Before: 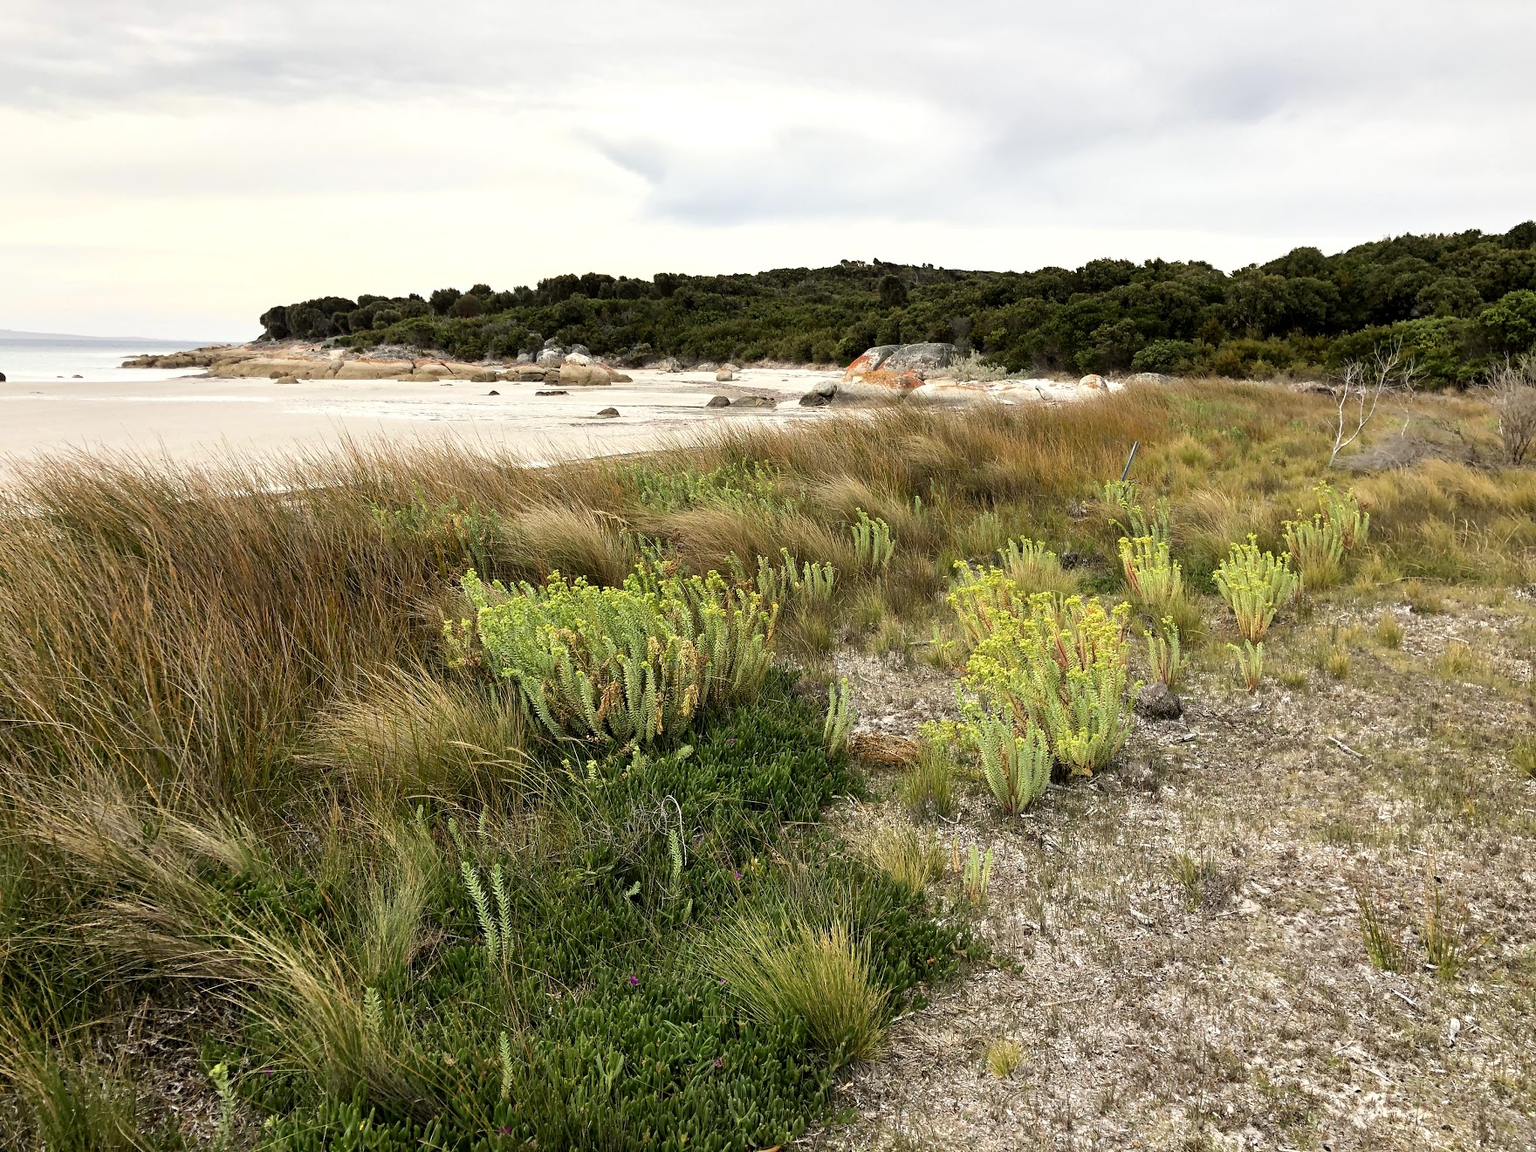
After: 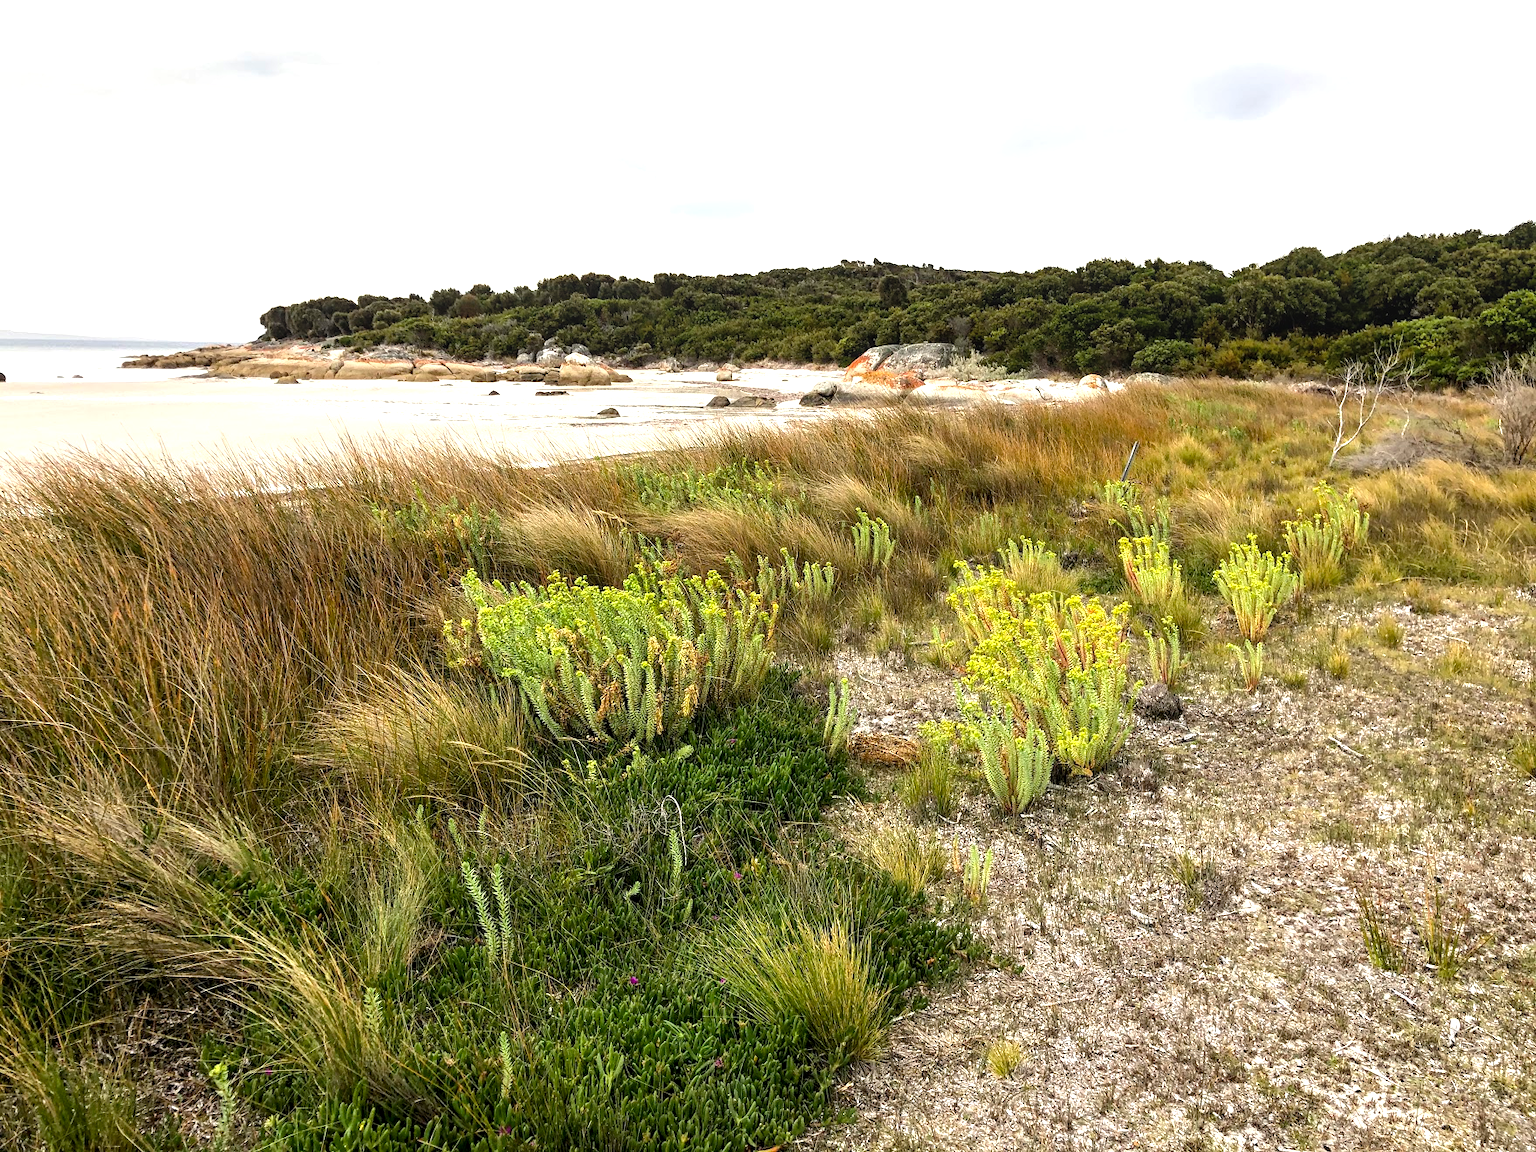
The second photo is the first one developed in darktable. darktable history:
local contrast: on, module defaults
color balance rgb: power › hue 75.45°, perceptual saturation grading › global saturation 0.201%, perceptual brilliance grading › global brilliance 11.354%, global vibrance 9.827%
